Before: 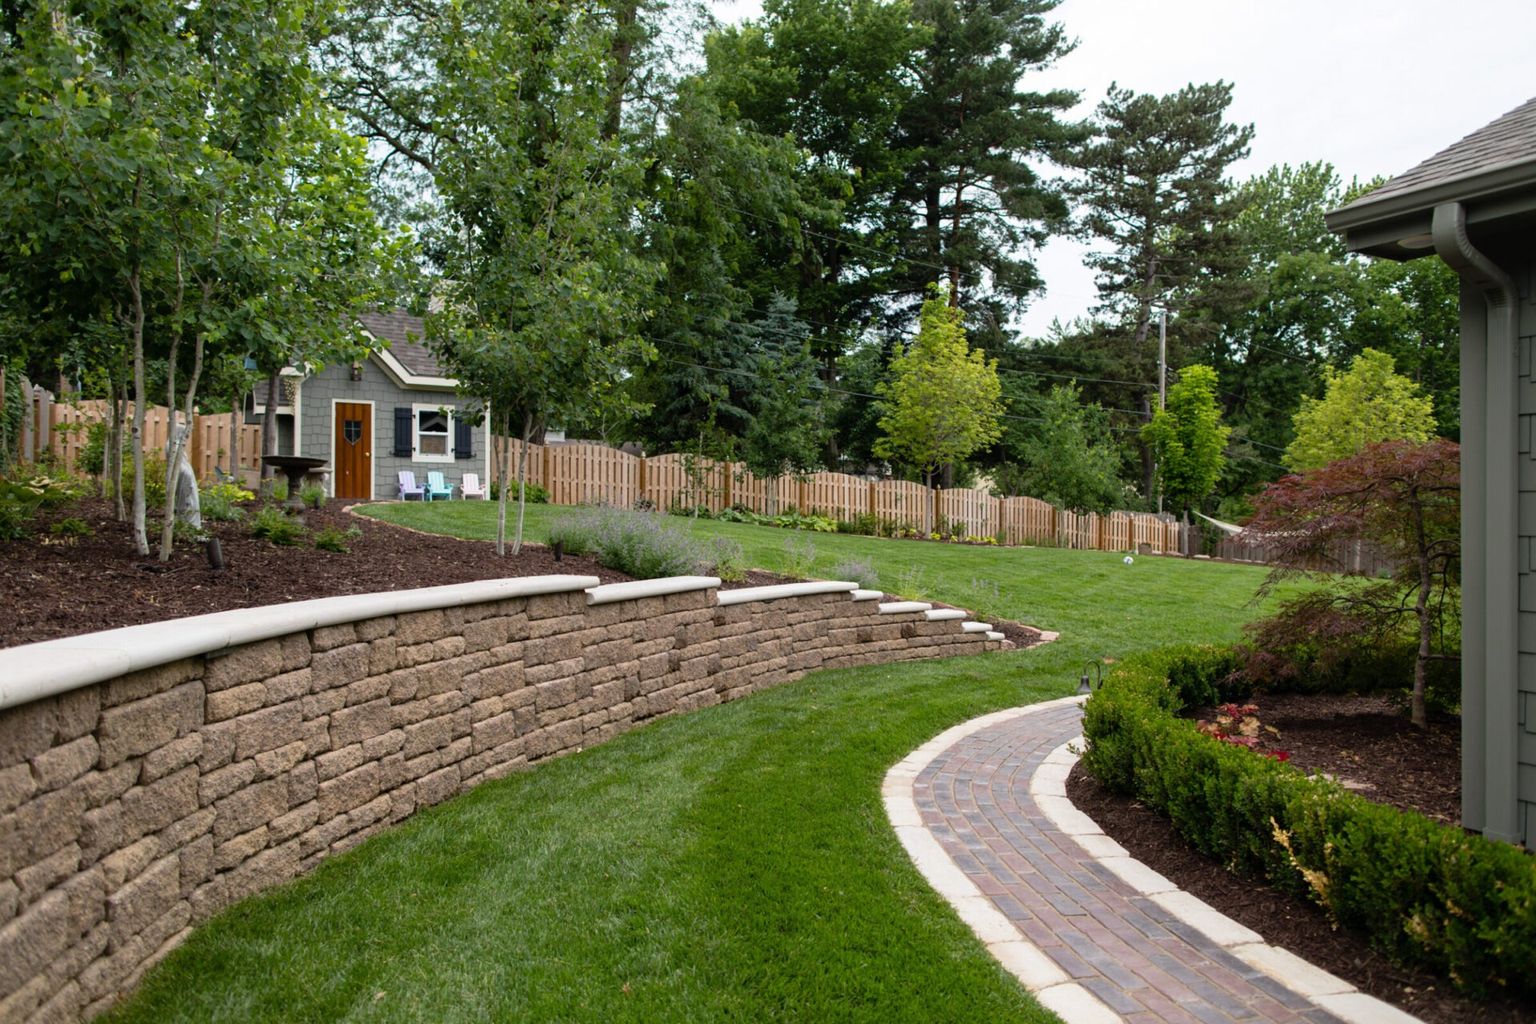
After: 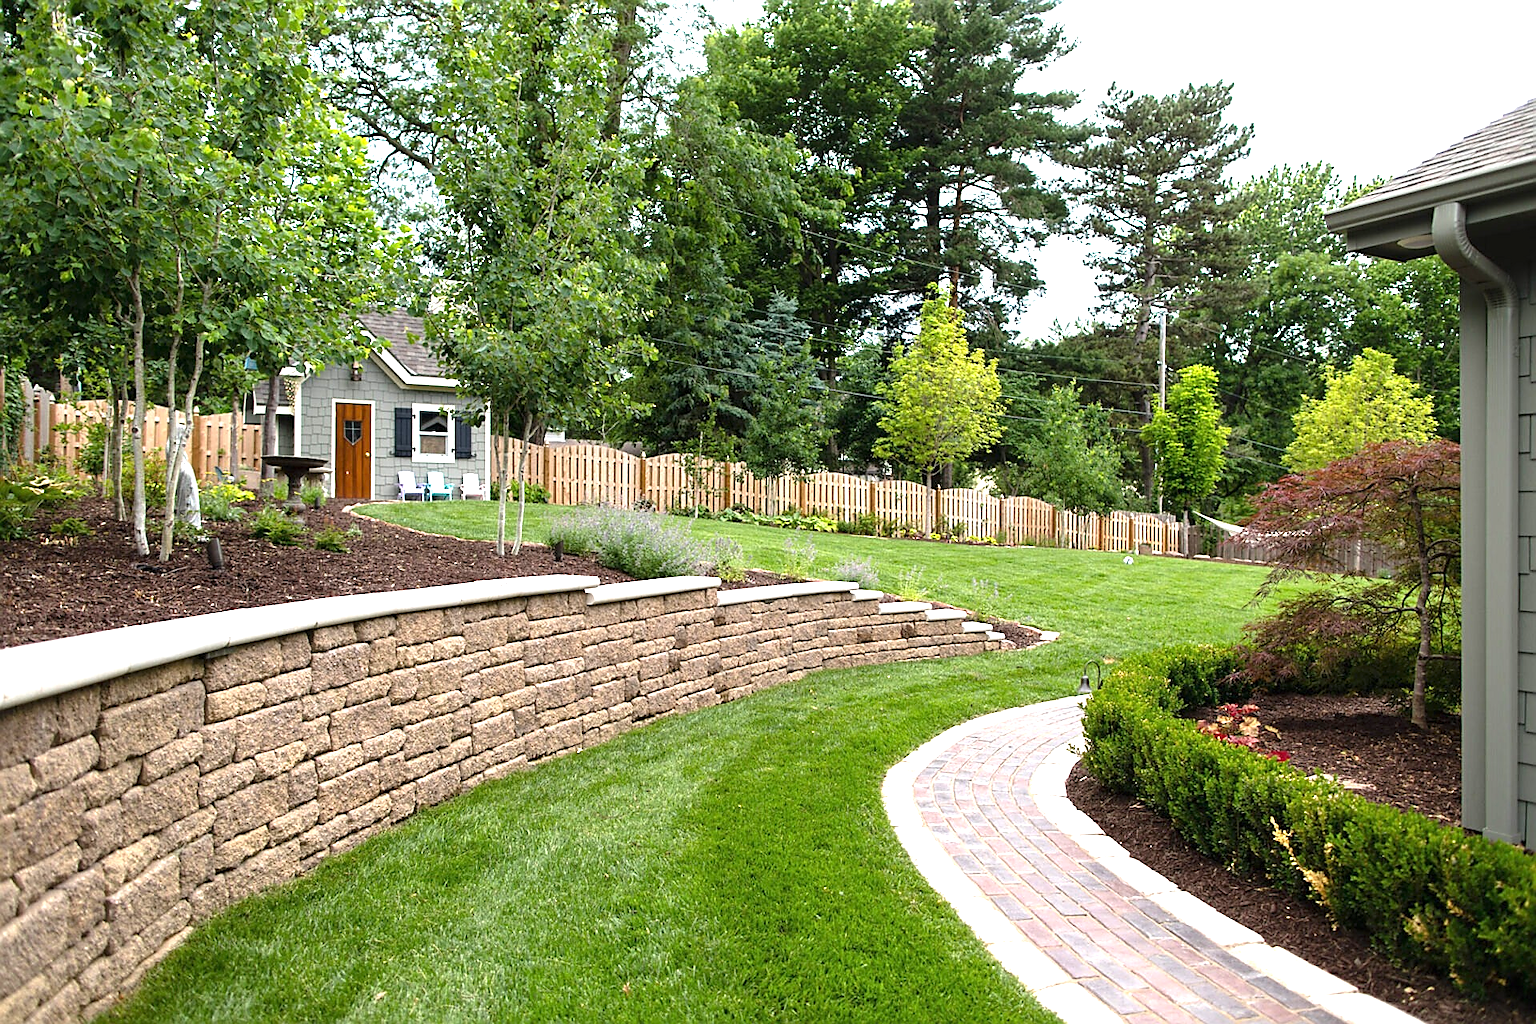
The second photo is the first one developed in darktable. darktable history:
exposure: black level correction 0, exposure 1.184 EV, compensate exposure bias true, compensate highlight preservation false
sharpen: radius 1.347, amount 1.242, threshold 0.84
